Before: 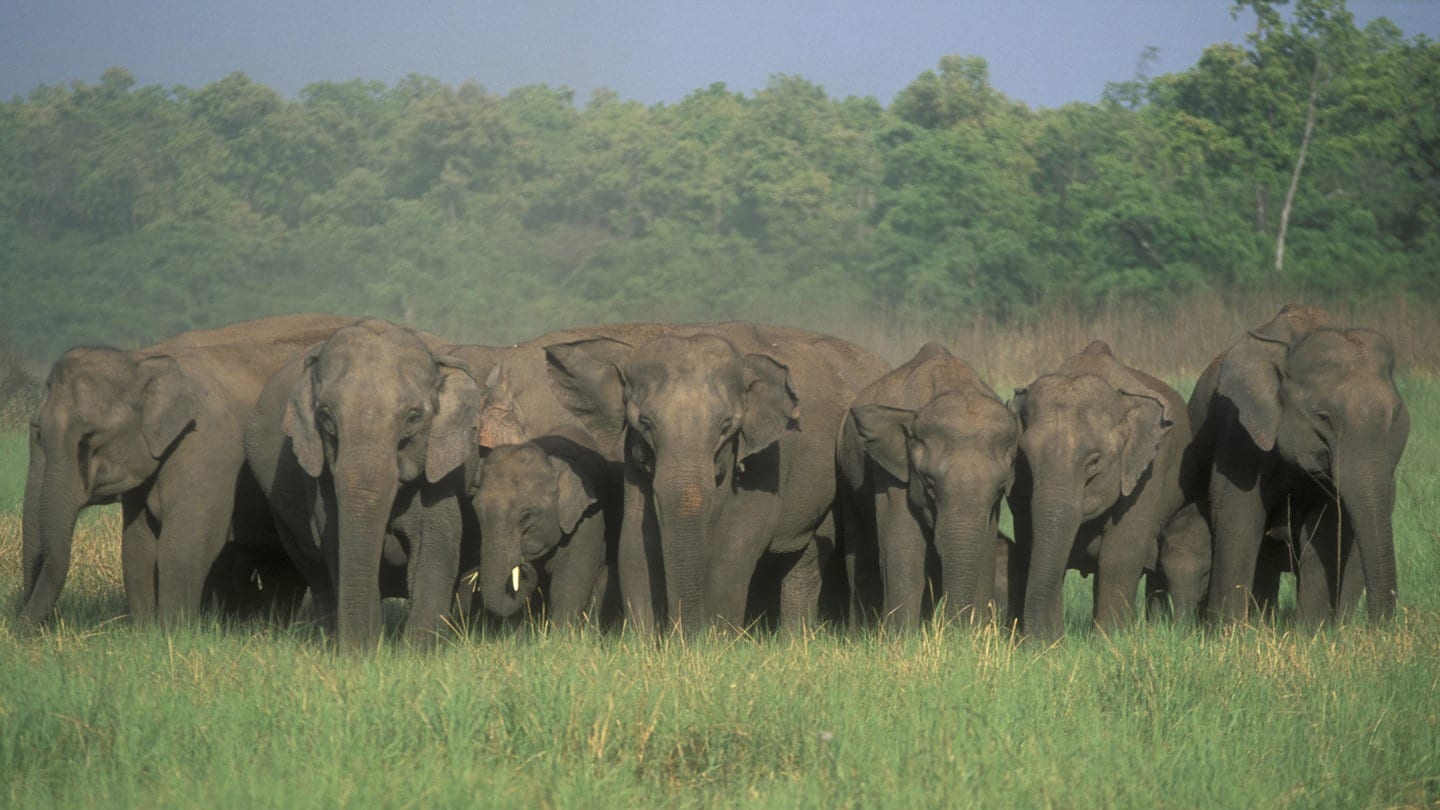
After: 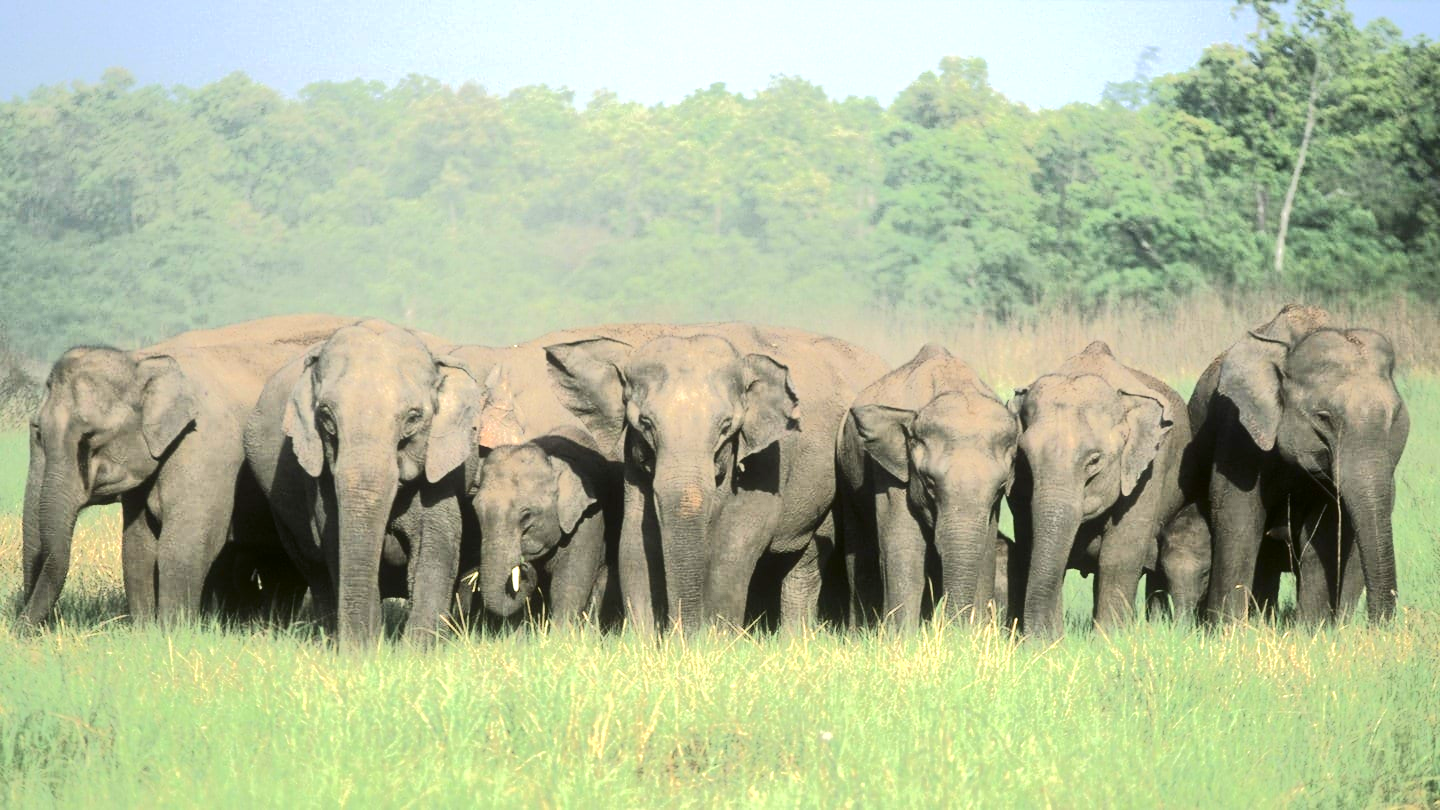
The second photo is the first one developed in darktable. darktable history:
exposure: black level correction 0, exposure 1.353 EV, compensate highlight preservation false
tone curve: curves: ch0 [(0, 0) (0.003, 0.006) (0.011, 0.006) (0.025, 0.008) (0.044, 0.014) (0.069, 0.02) (0.1, 0.025) (0.136, 0.037) (0.177, 0.053) (0.224, 0.086) (0.277, 0.13) (0.335, 0.189) (0.399, 0.253) (0.468, 0.375) (0.543, 0.521) (0.623, 0.671) (0.709, 0.789) (0.801, 0.841) (0.898, 0.889) (1, 1)], color space Lab, independent channels, preserve colors none
